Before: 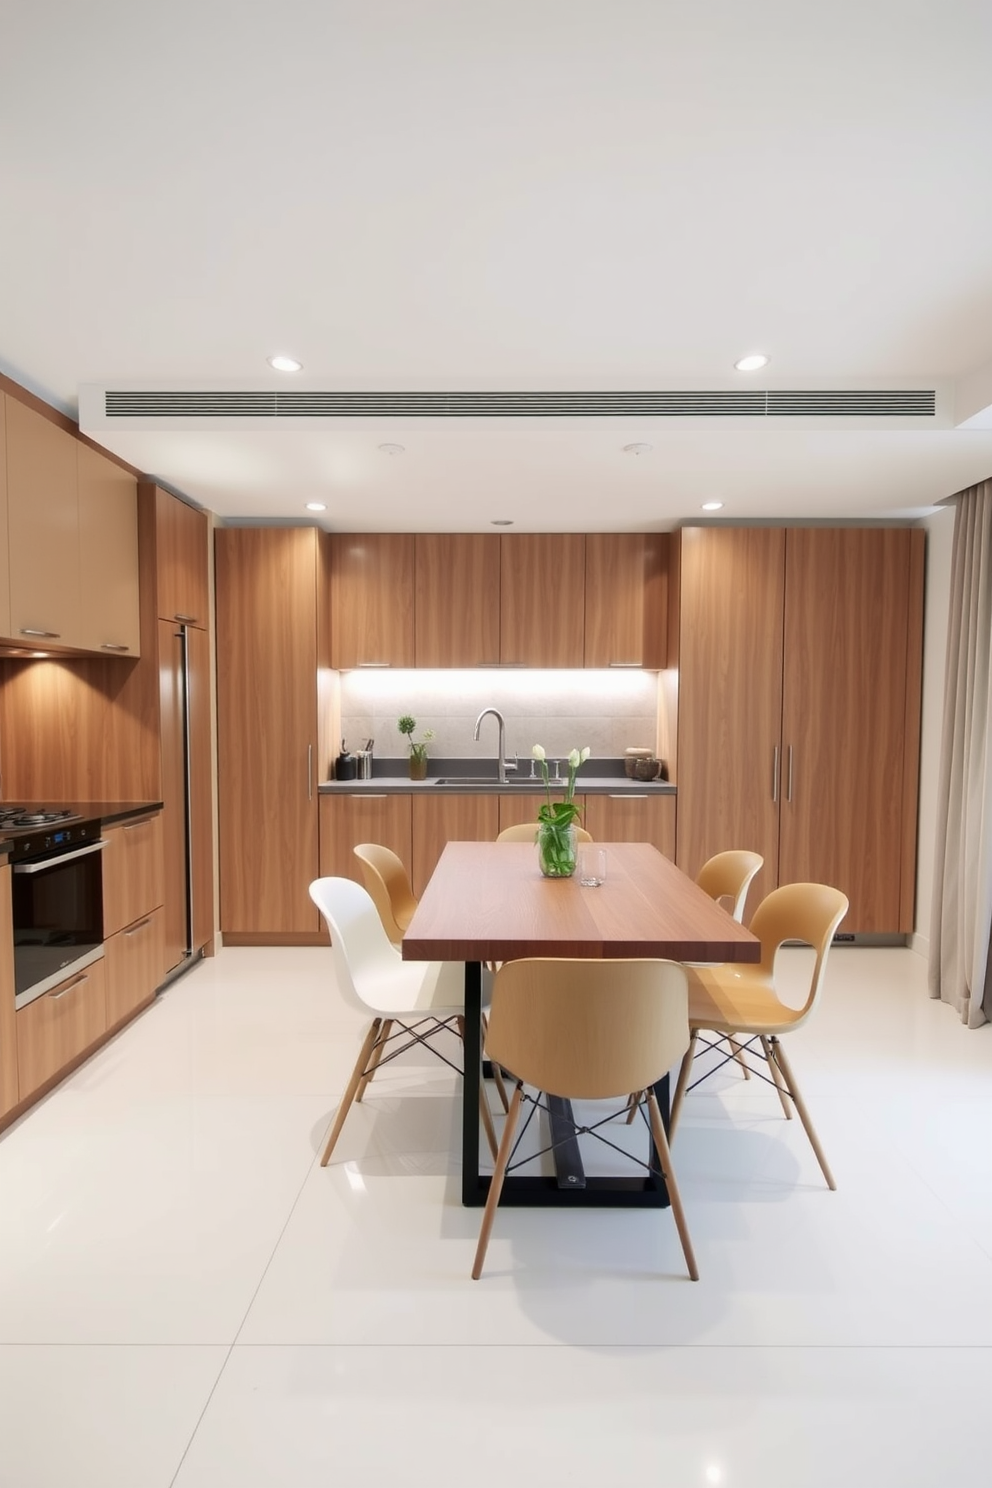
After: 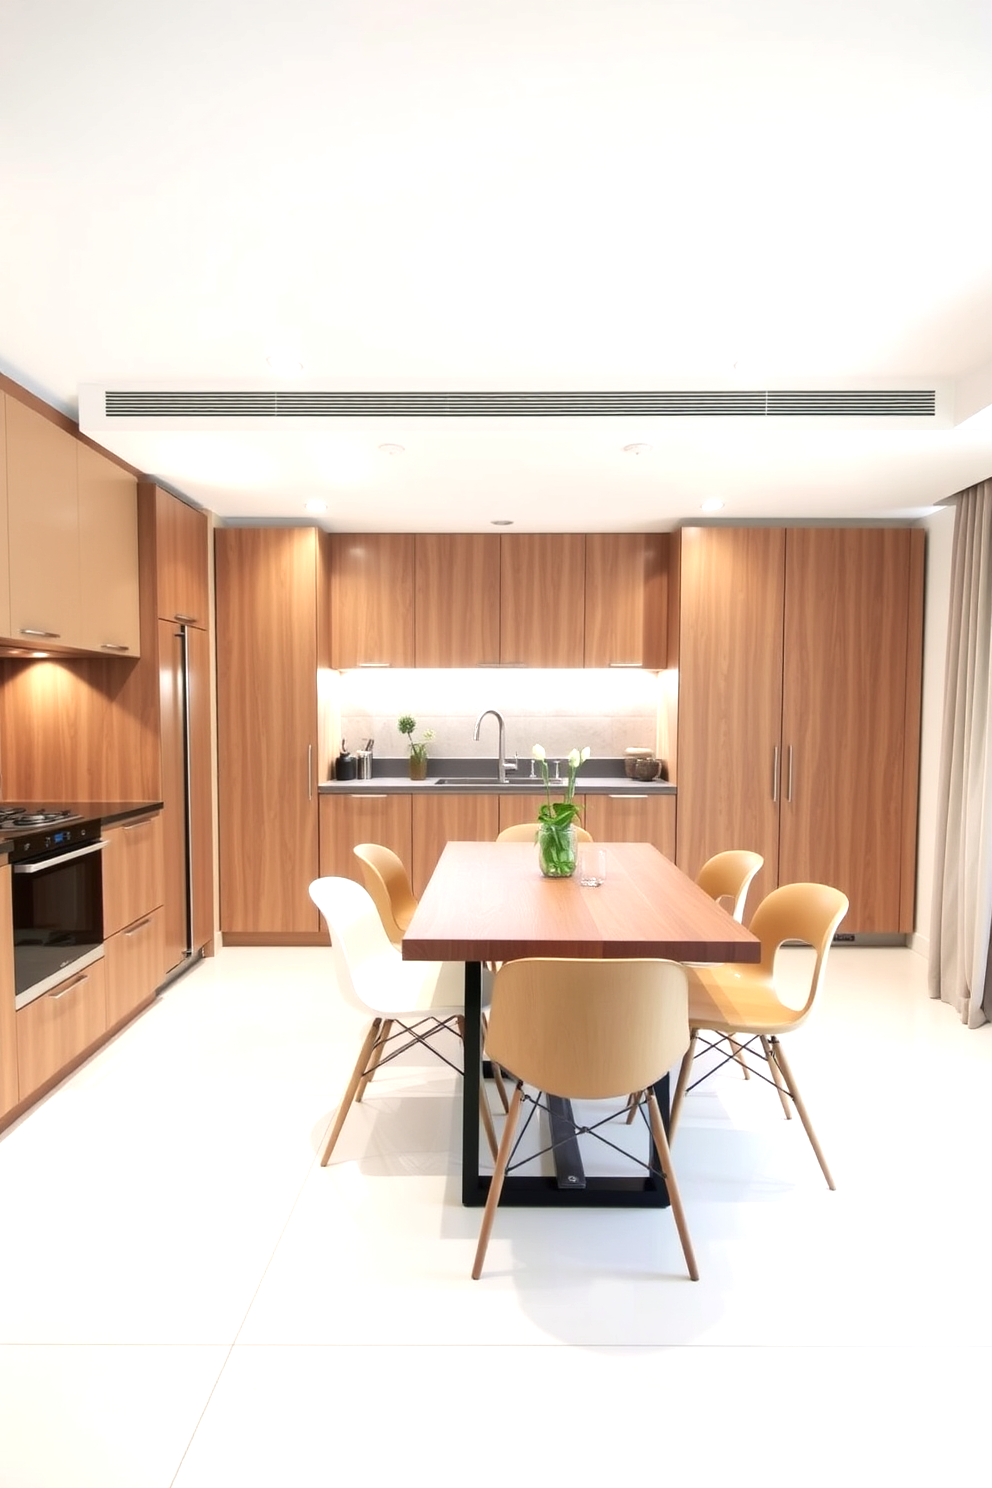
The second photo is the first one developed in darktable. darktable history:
exposure: black level correction 0, exposure 0.681 EV, compensate highlight preservation false
